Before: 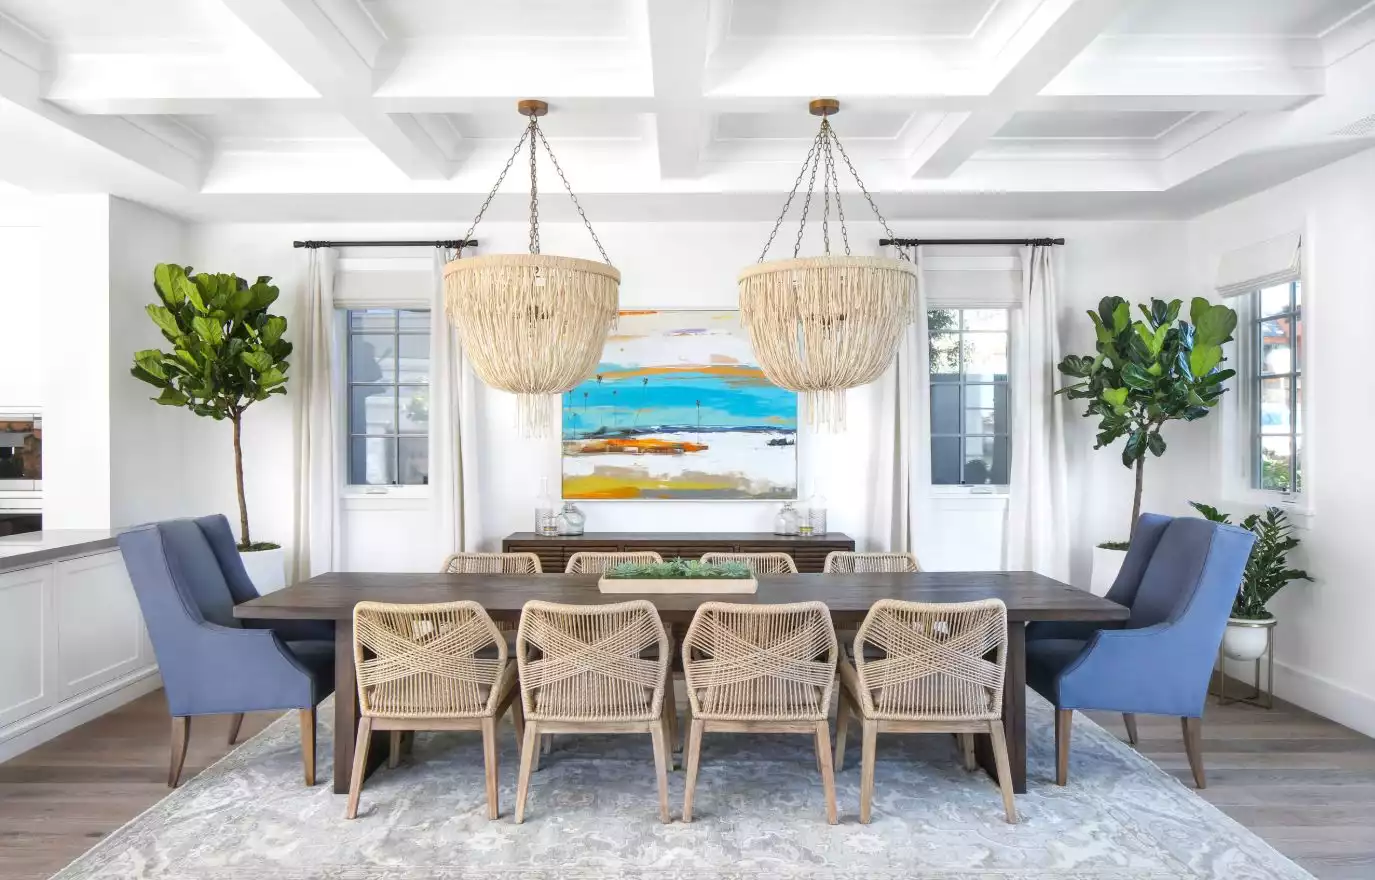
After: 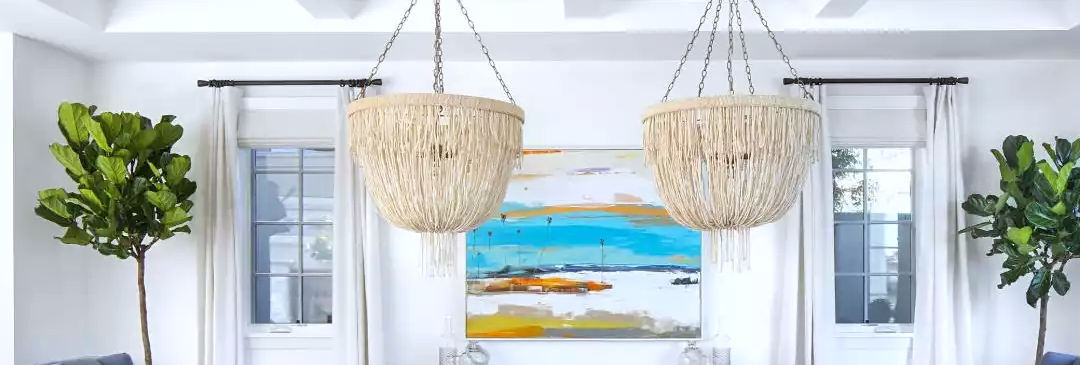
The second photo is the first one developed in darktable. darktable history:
crop: left 7.036%, top 18.398%, right 14.379%, bottom 40.043%
sharpen: amount 0.2
white balance: red 0.974, blue 1.044
